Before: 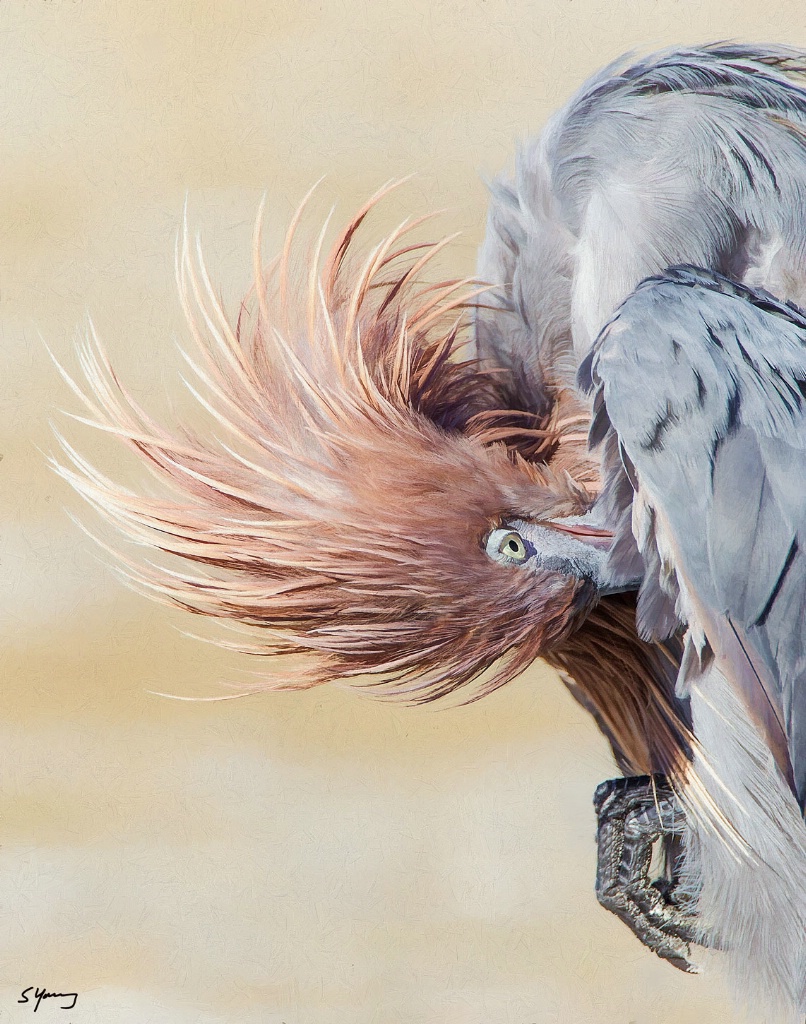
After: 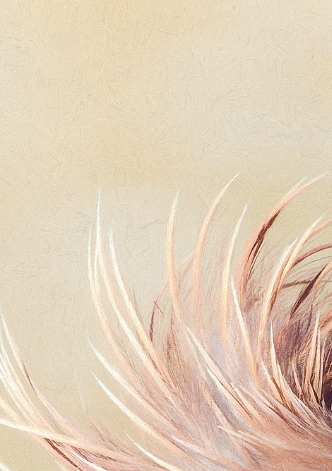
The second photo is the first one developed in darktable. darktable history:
exposure: black level correction -0.001, exposure 0.08 EV, compensate exposure bias true, compensate highlight preservation false
crop and rotate: left 10.795%, top 0.109%, right 47.966%, bottom 53.832%
